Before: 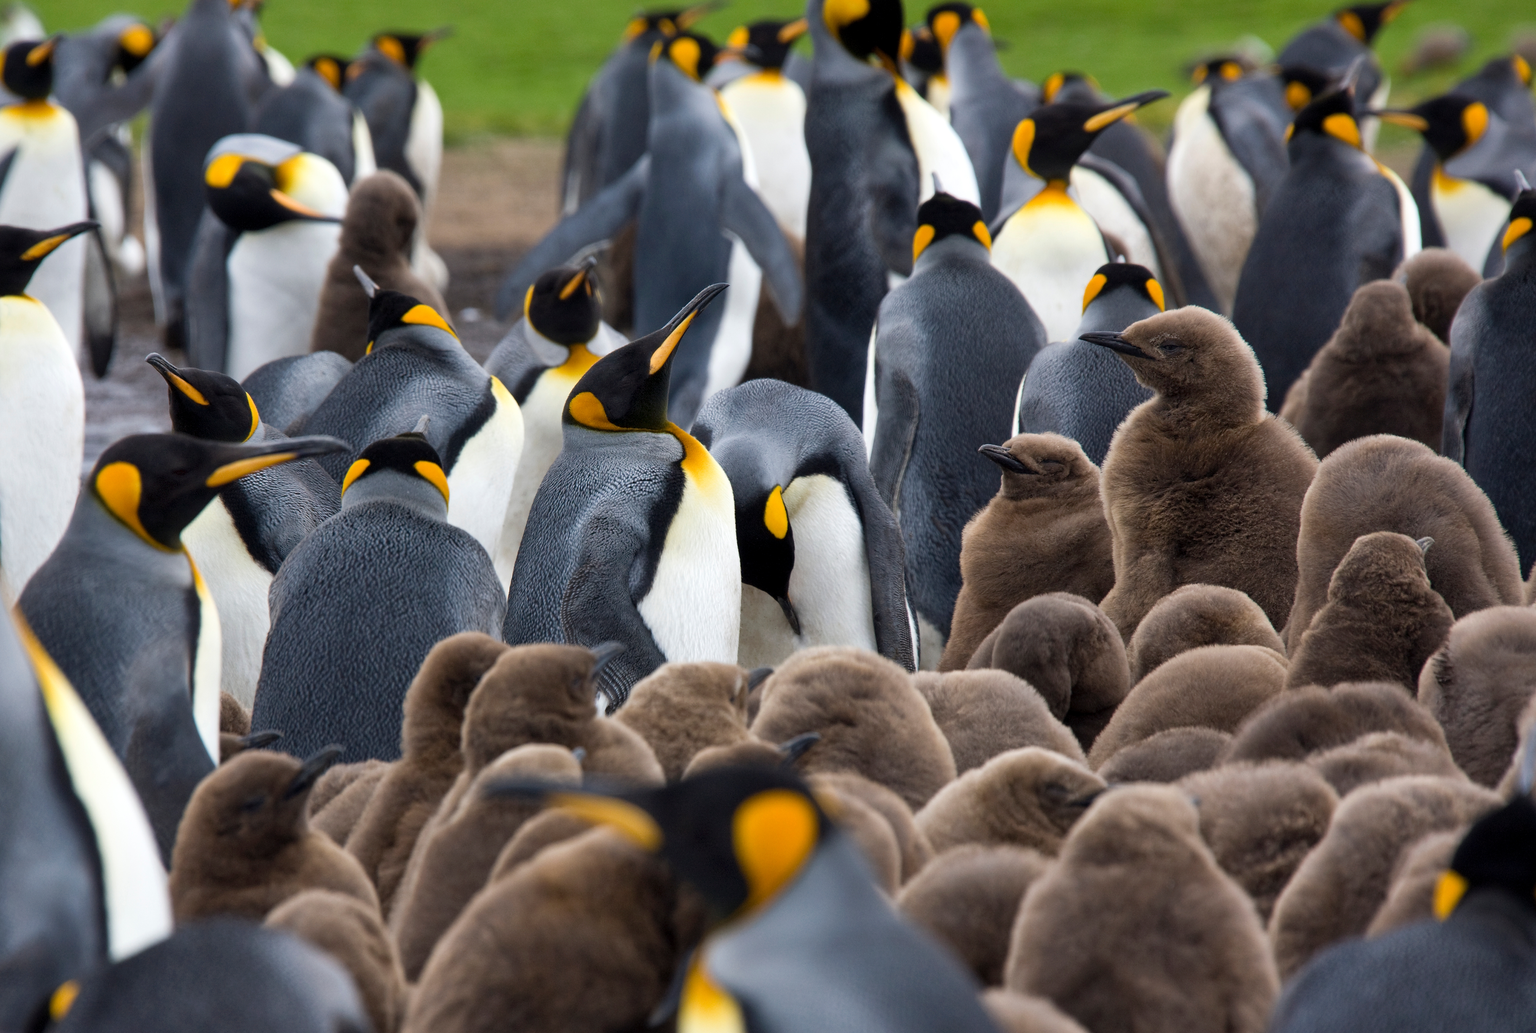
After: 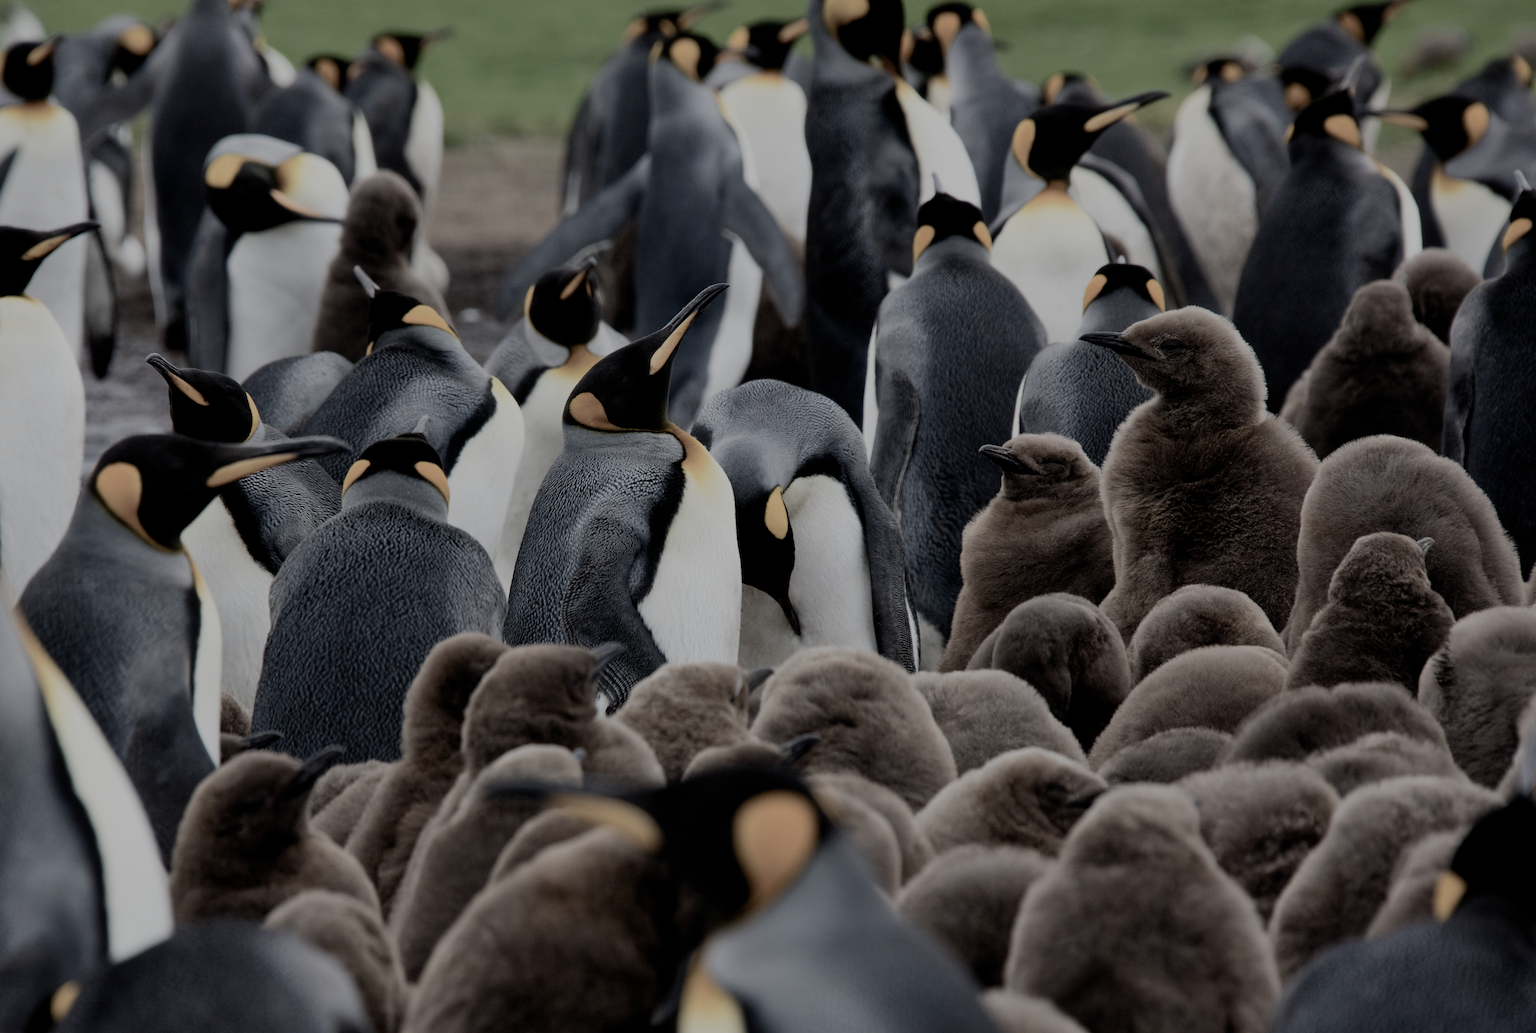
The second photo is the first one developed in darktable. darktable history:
color balance rgb: perceptual saturation grading › global saturation -28.46%, perceptual saturation grading › highlights -20.165%, perceptual saturation grading › mid-tones -23.68%, perceptual saturation grading › shadows -25.115%, global vibrance 2.152%
filmic rgb: middle gray luminance 29.73%, black relative exposure -9 EV, white relative exposure 6.98 EV, target black luminance 0%, hardness 2.91, latitude 1.49%, contrast 0.96, highlights saturation mix 3.83%, shadows ↔ highlights balance 11.84%, preserve chrominance no, color science v3 (2019), use custom middle-gray values true
